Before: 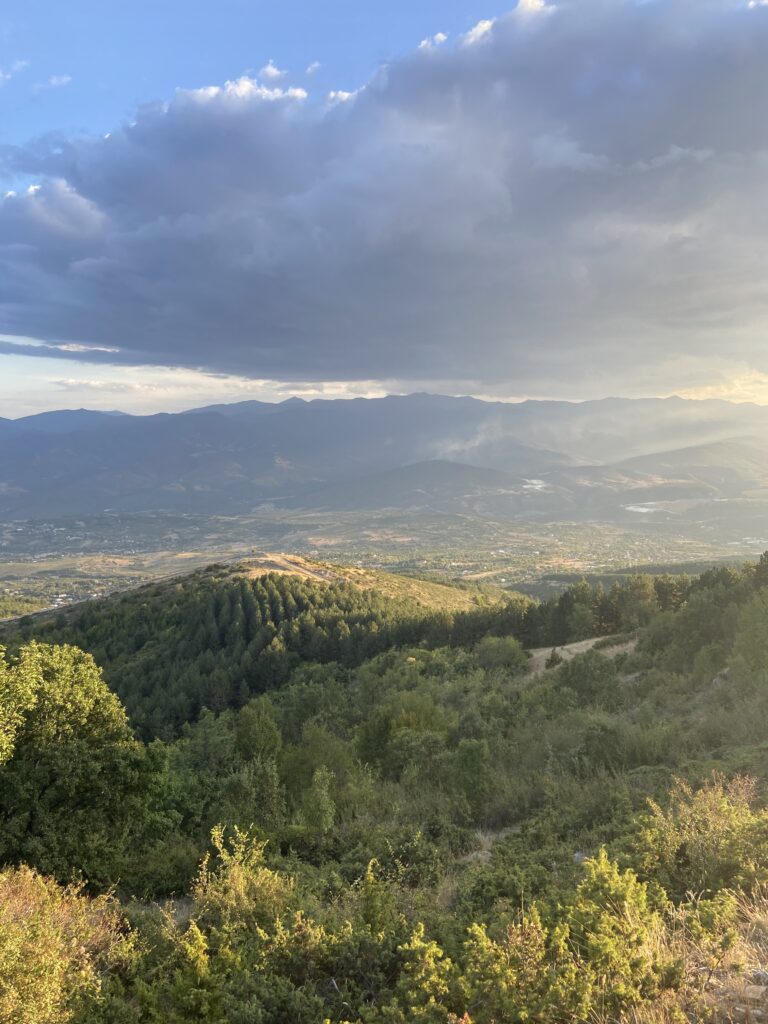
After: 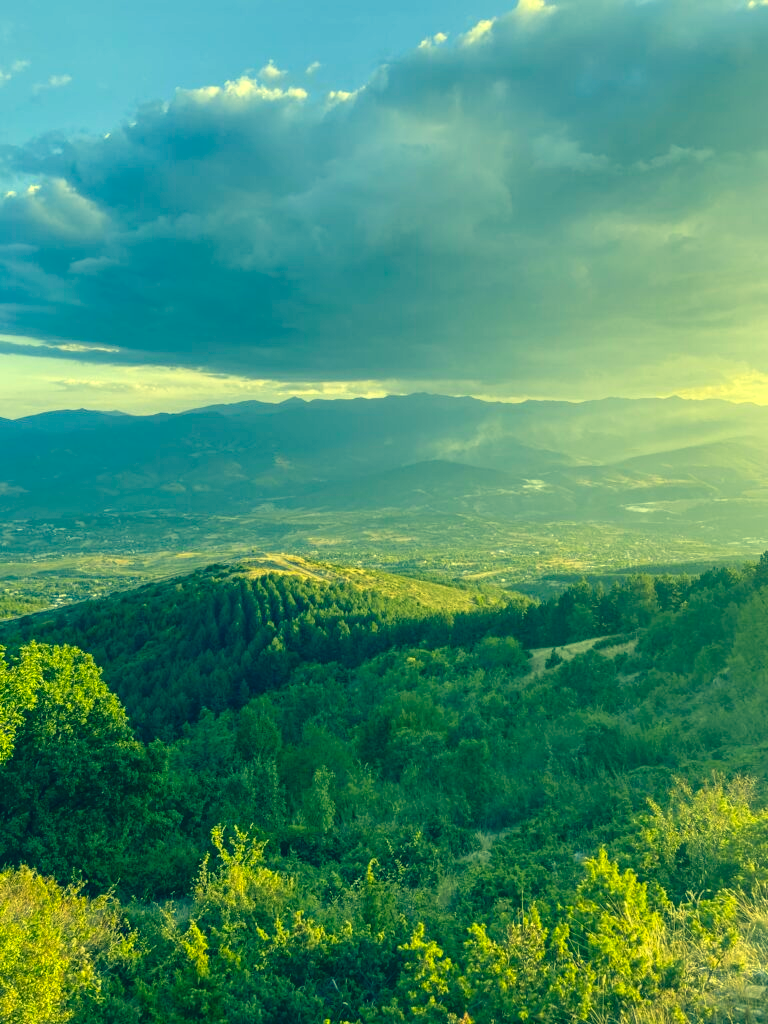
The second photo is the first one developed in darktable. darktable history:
color correction: highlights a* -15.58, highlights b* 40, shadows a* -40, shadows b* -26.18
local contrast: on, module defaults
